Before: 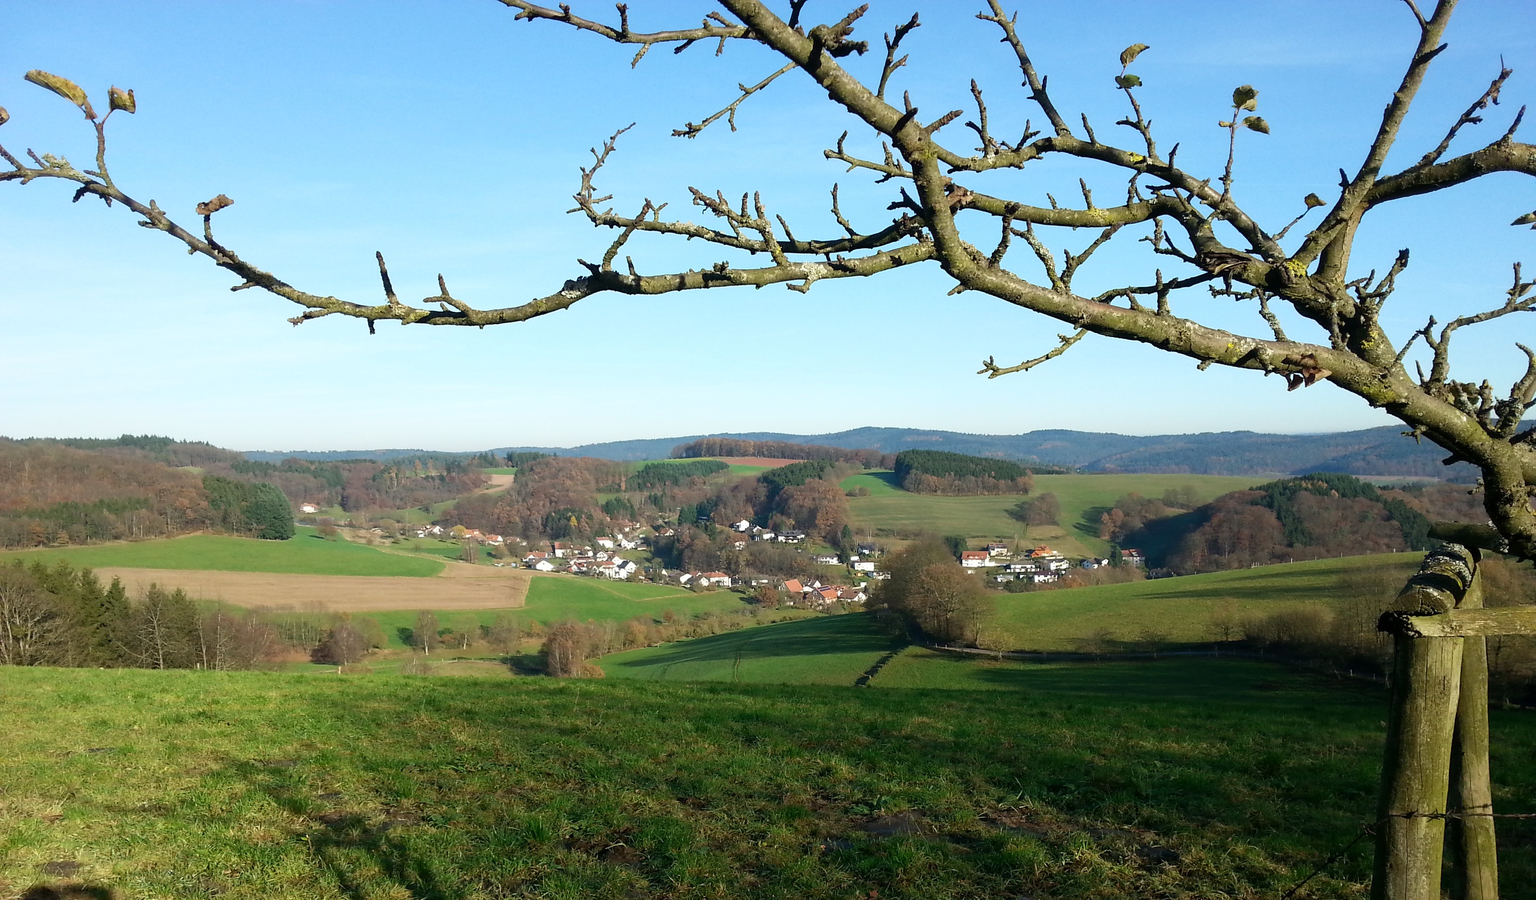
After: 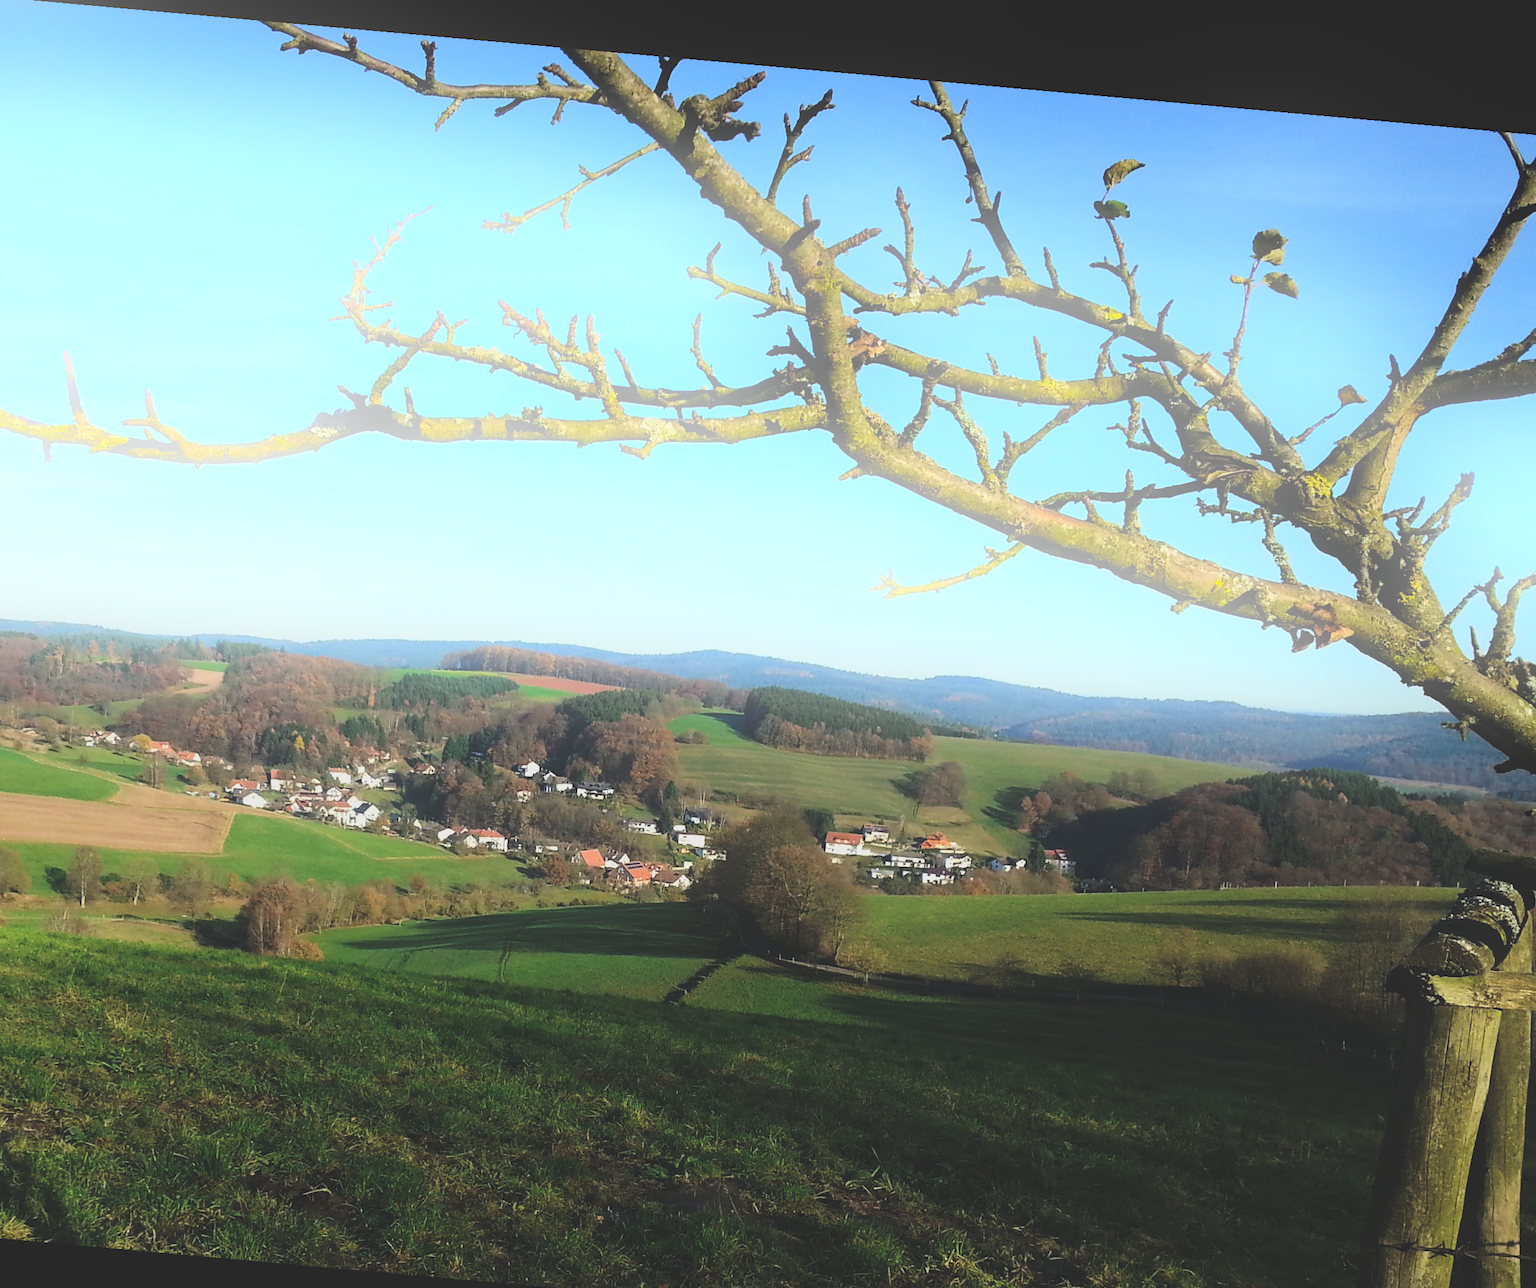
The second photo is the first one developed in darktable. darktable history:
crop and rotate: left 24.034%, top 2.838%, right 6.406%, bottom 6.299%
filmic rgb: black relative exposure -7.65 EV, white relative exposure 4.56 EV, hardness 3.61
contrast brightness saturation: contrast 0.2, brightness 0.16, saturation 0.22
bloom: on, module defaults
rgb curve: curves: ch0 [(0, 0.186) (0.314, 0.284) (0.775, 0.708) (1, 1)], compensate middle gray true, preserve colors none
rotate and perspective: rotation 5.12°, automatic cropping off
